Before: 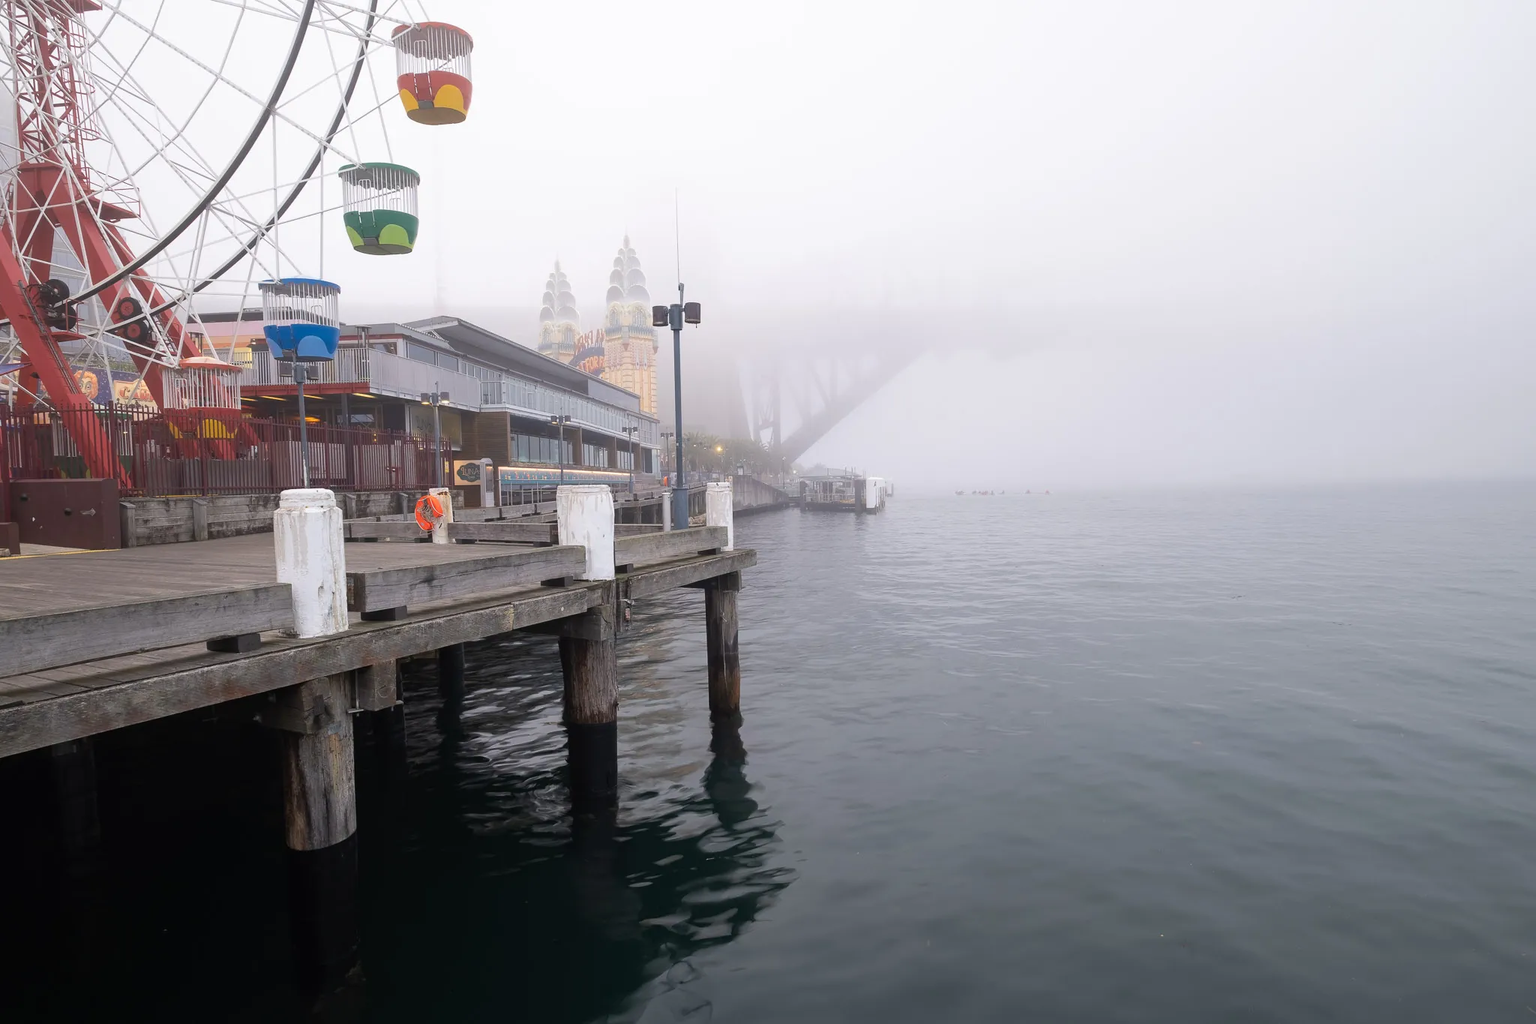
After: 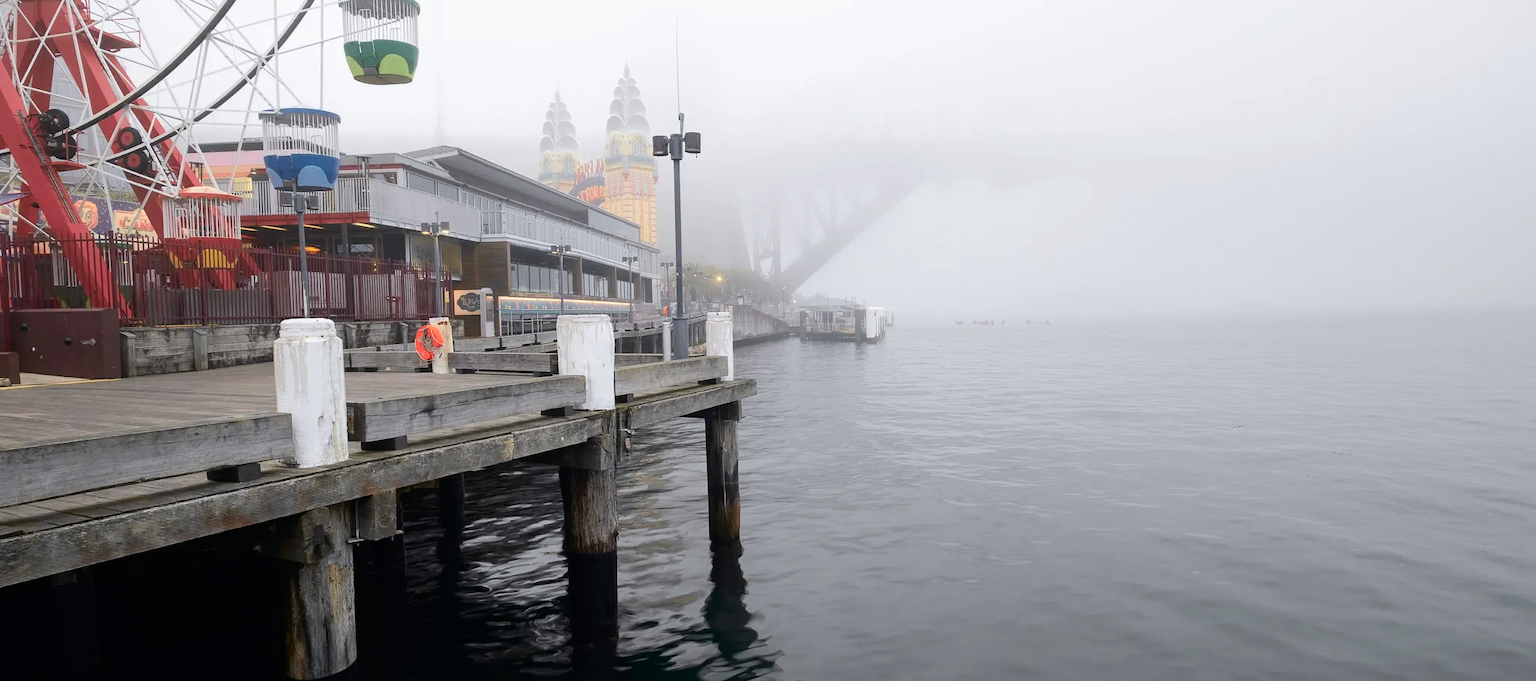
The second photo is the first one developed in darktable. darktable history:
tone curve: curves: ch0 [(0.003, 0) (0.066, 0.031) (0.163, 0.112) (0.264, 0.238) (0.395, 0.408) (0.517, 0.56) (0.684, 0.734) (0.791, 0.814) (1, 1)]; ch1 [(0, 0) (0.164, 0.115) (0.337, 0.332) (0.39, 0.398) (0.464, 0.461) (0.501, 0.5) (0.507, 0.5) (0.534, 0.532) (0.577, 0.59) (0.652, 0.681) (0.733, 0.749) (0.811, 0.796) (1, 1)]; ch2 [(0, 0) (0.337, 0.382) (0.464, 0.476) (0.501, 0.5) (0.527, 0.54) (0.551, 0.565) (0.6, 0.59) (0.687, 0.675) (1, 1)], color space Lab, independent channels, preserve colors none
crop: top 16.693%, bottom 16.741%
